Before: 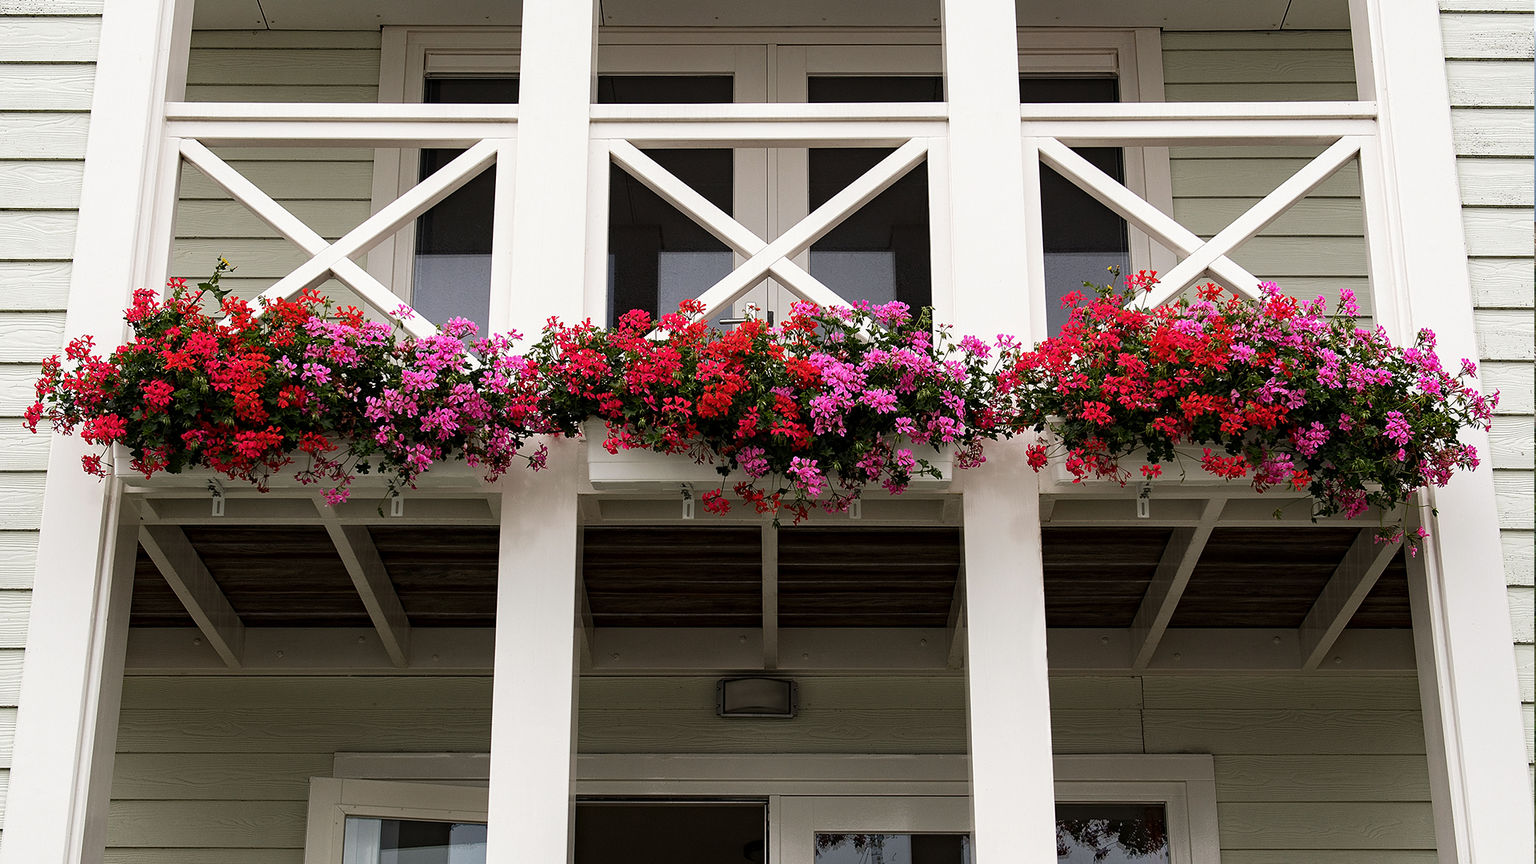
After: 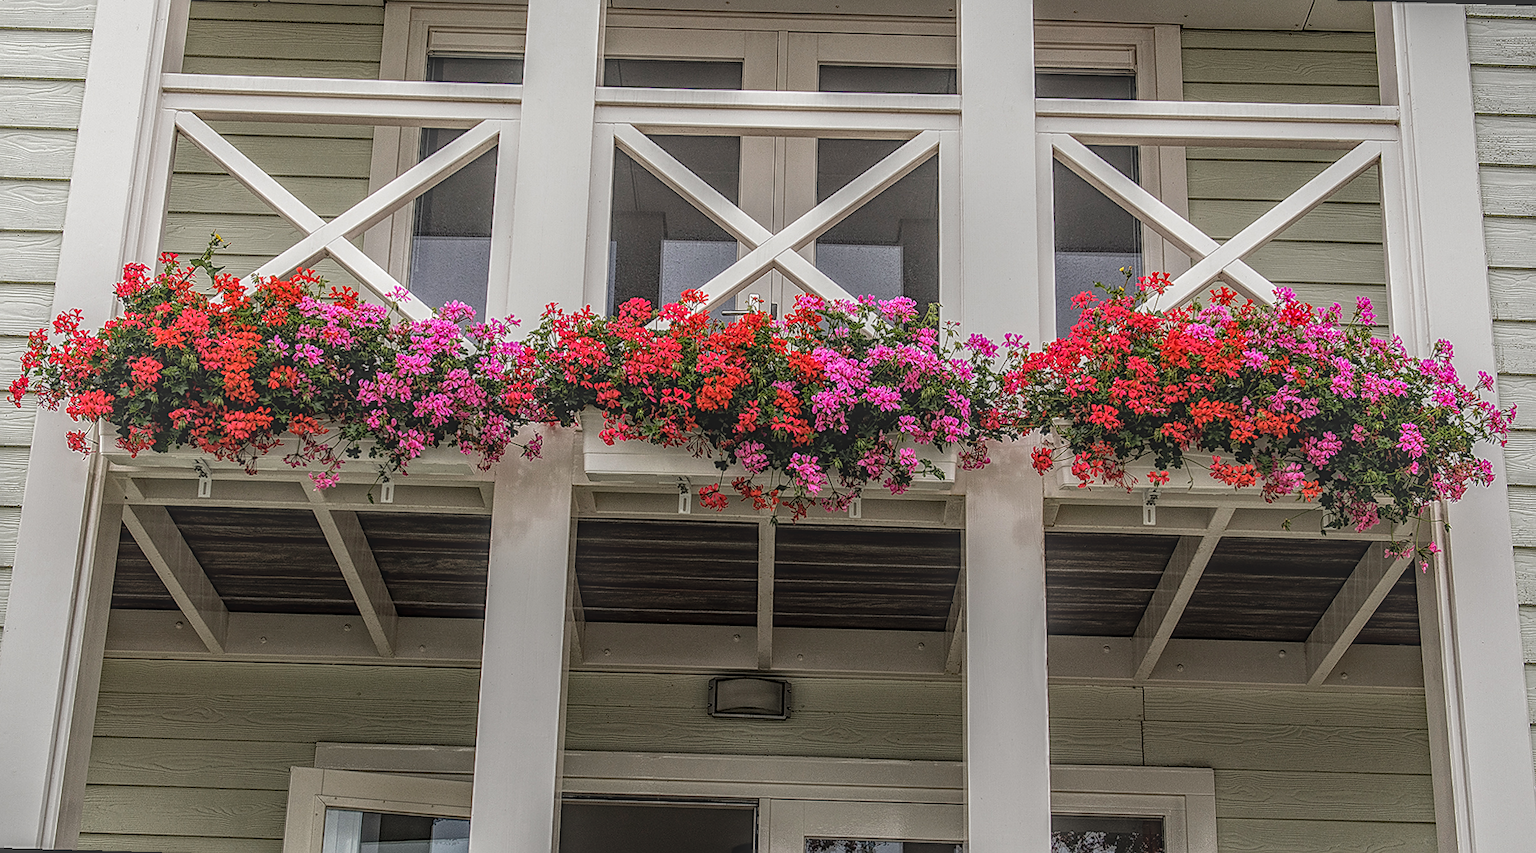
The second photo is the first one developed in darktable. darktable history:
sharpen: amount 0.478
rotate and perspective: rotation 1.57°, crop left 0.018, crop right 0.982, crop top 0.039, crop bottom 0.961
local contrast: highlights 0%, shadows 0%, detail 200%, midtone range 0.25
bloom: size 3%, threshold 100%, strength 0%
